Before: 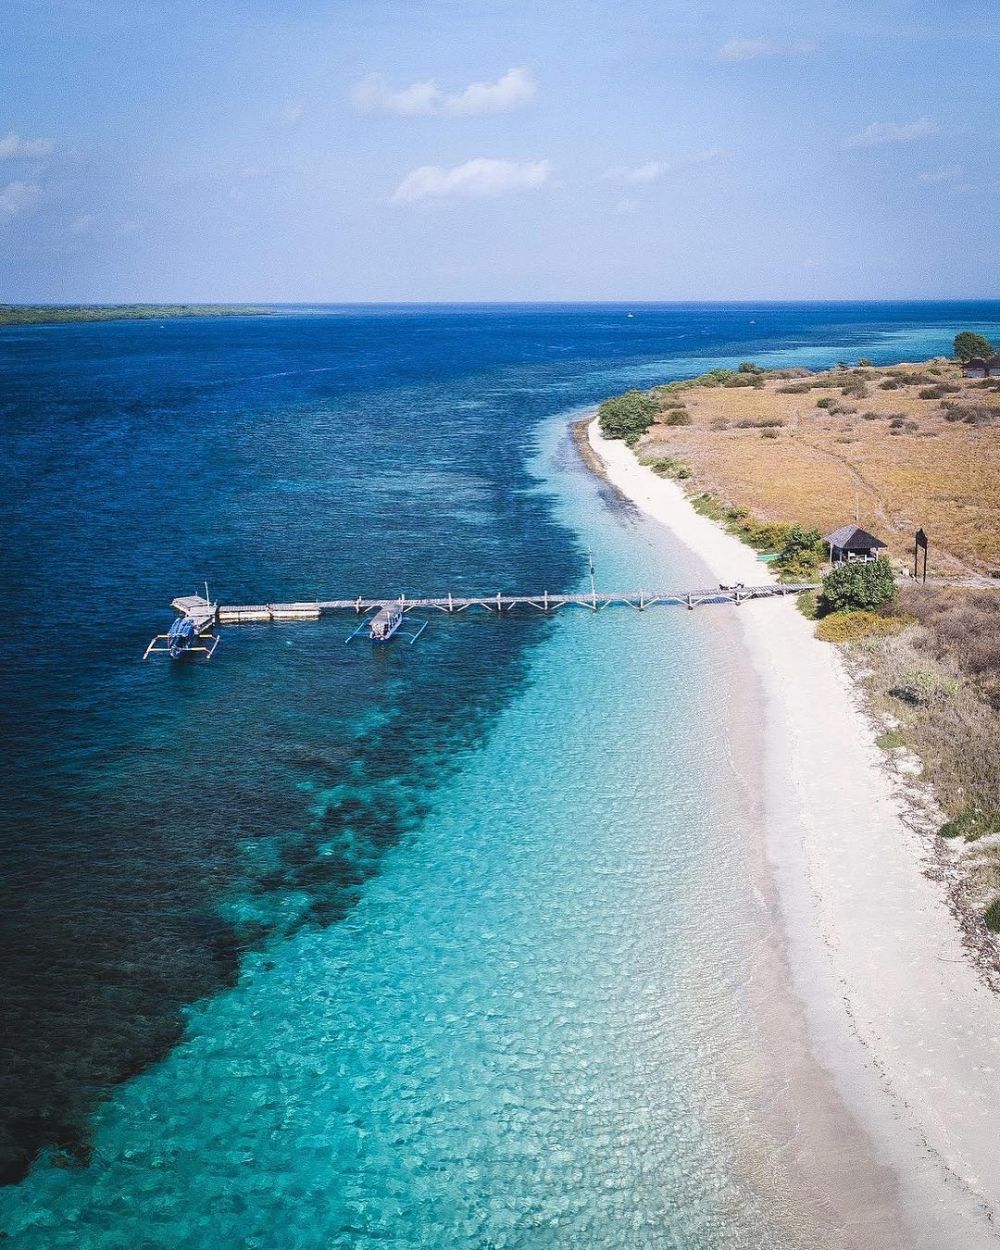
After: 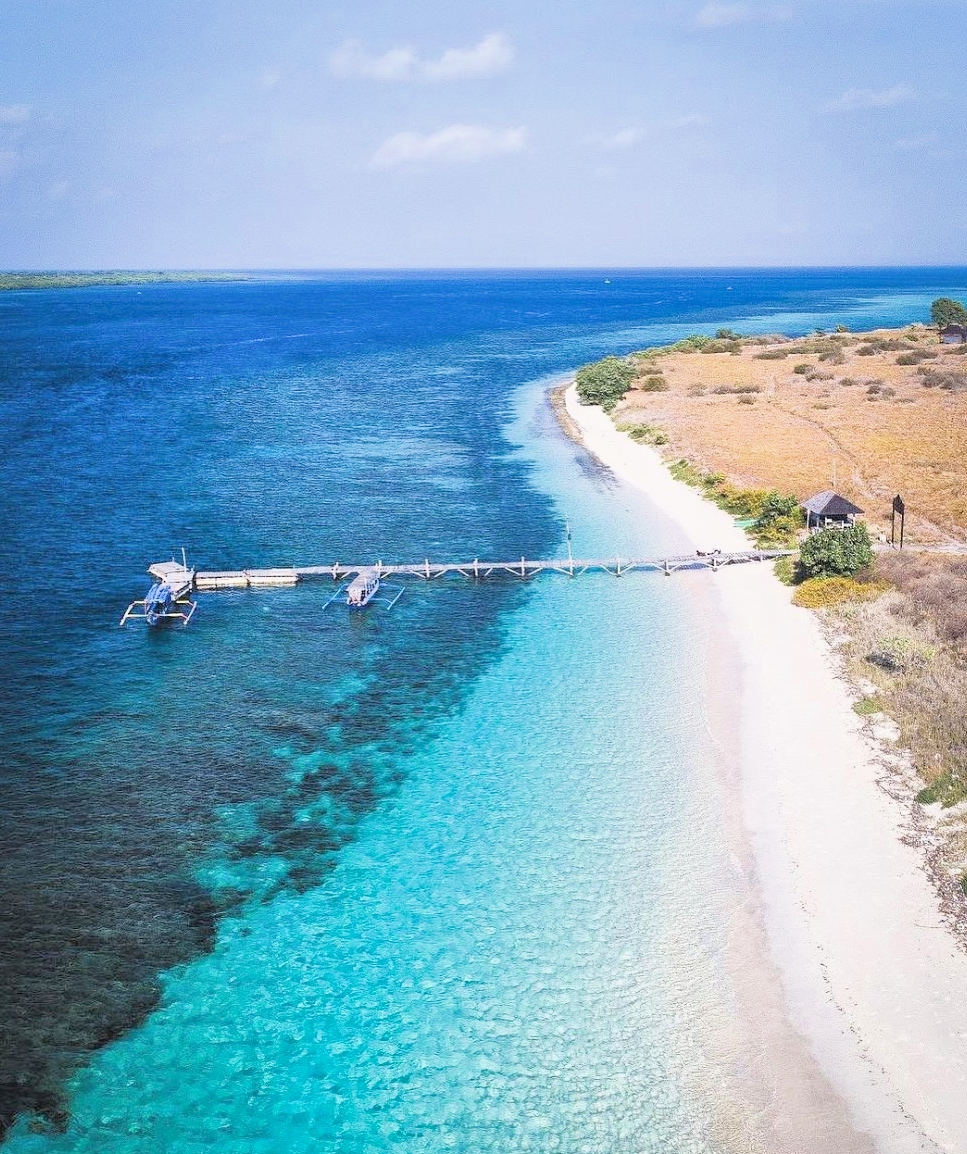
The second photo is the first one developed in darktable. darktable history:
filmic rgb: black relative exposure -7.76 EV, white relative exposure 4.36 EV, target black luminance 0%, hardness 3.76, latitude 50.85%, contrast 1.074, highlights saturation mix 8.83%, shadows ↔ highlights balance -0.221%
crop: left 2.329%, top 2.791%, right 0.89%, bottom 4.827%
shadows and highlights: on, module defaults
exposure: exposure 1.207 EV, compensate exposure bias true, compensate highlight preservation false
